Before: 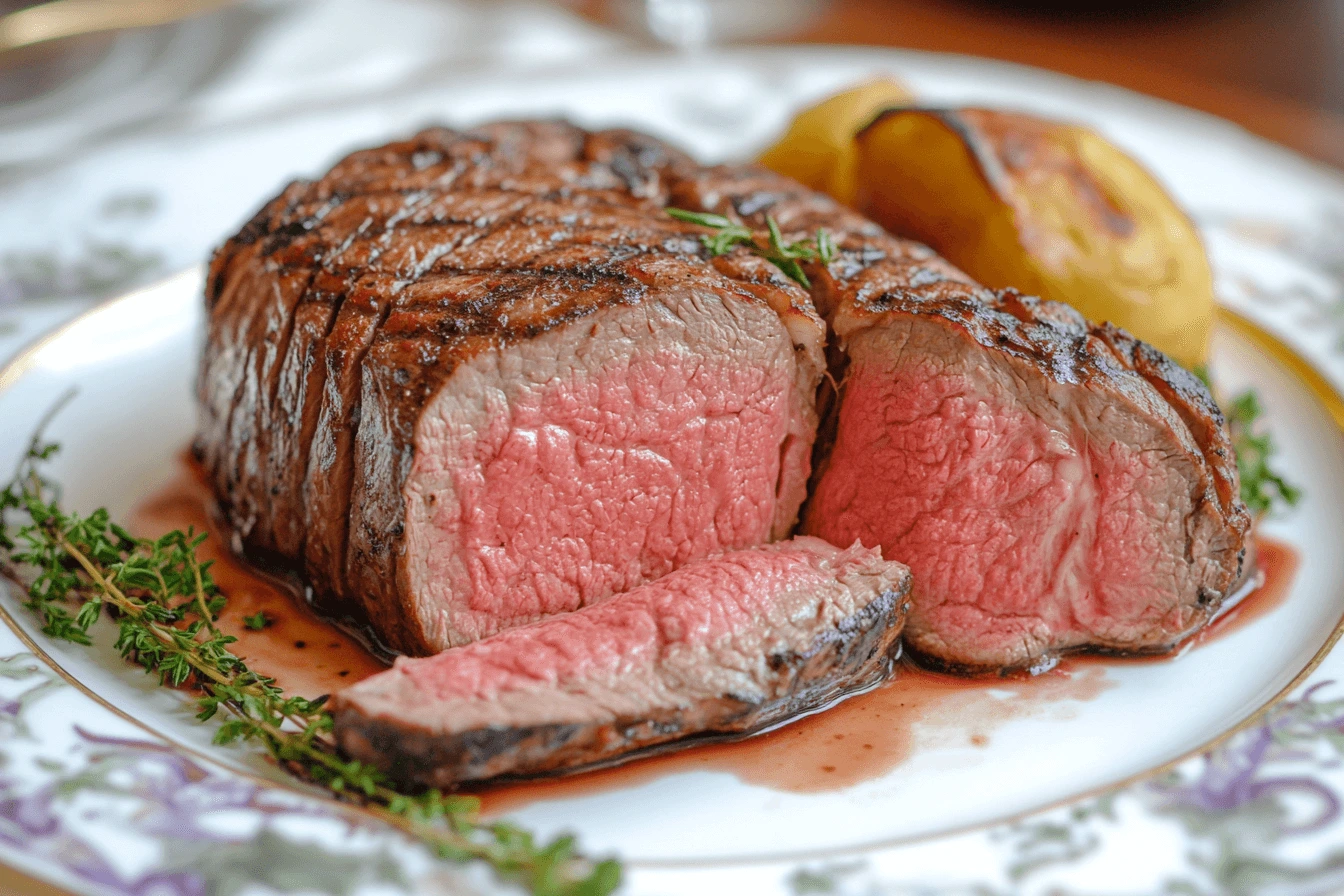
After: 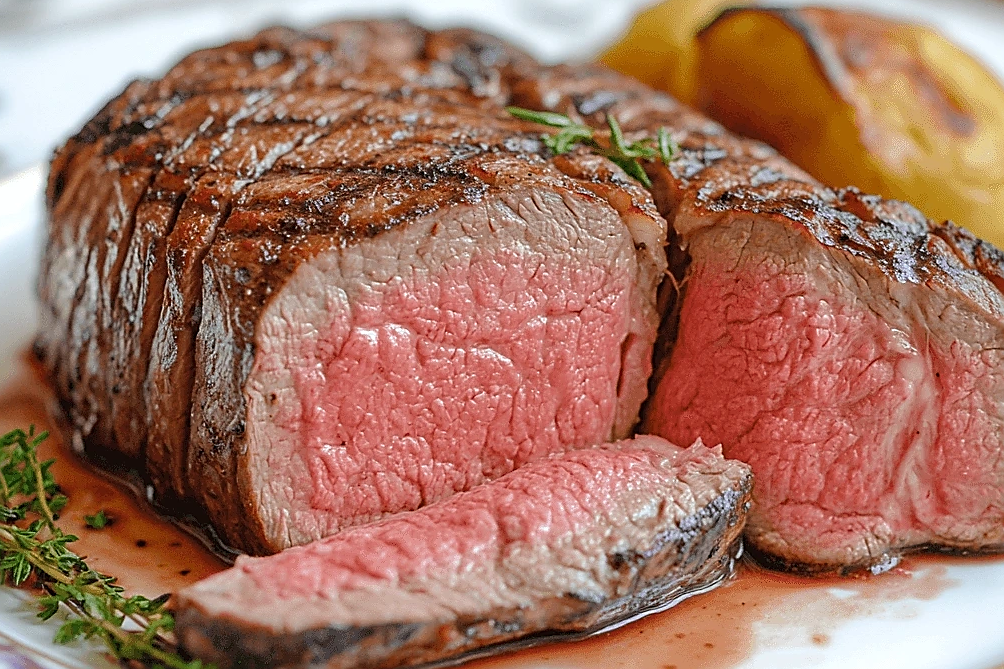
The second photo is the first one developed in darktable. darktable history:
crop and rotate: left 11.831%, top 11.346%, right 13.429%, bottom 13.899%
sharpen: radius 1.4, amount 1.25, threshold 0.7
